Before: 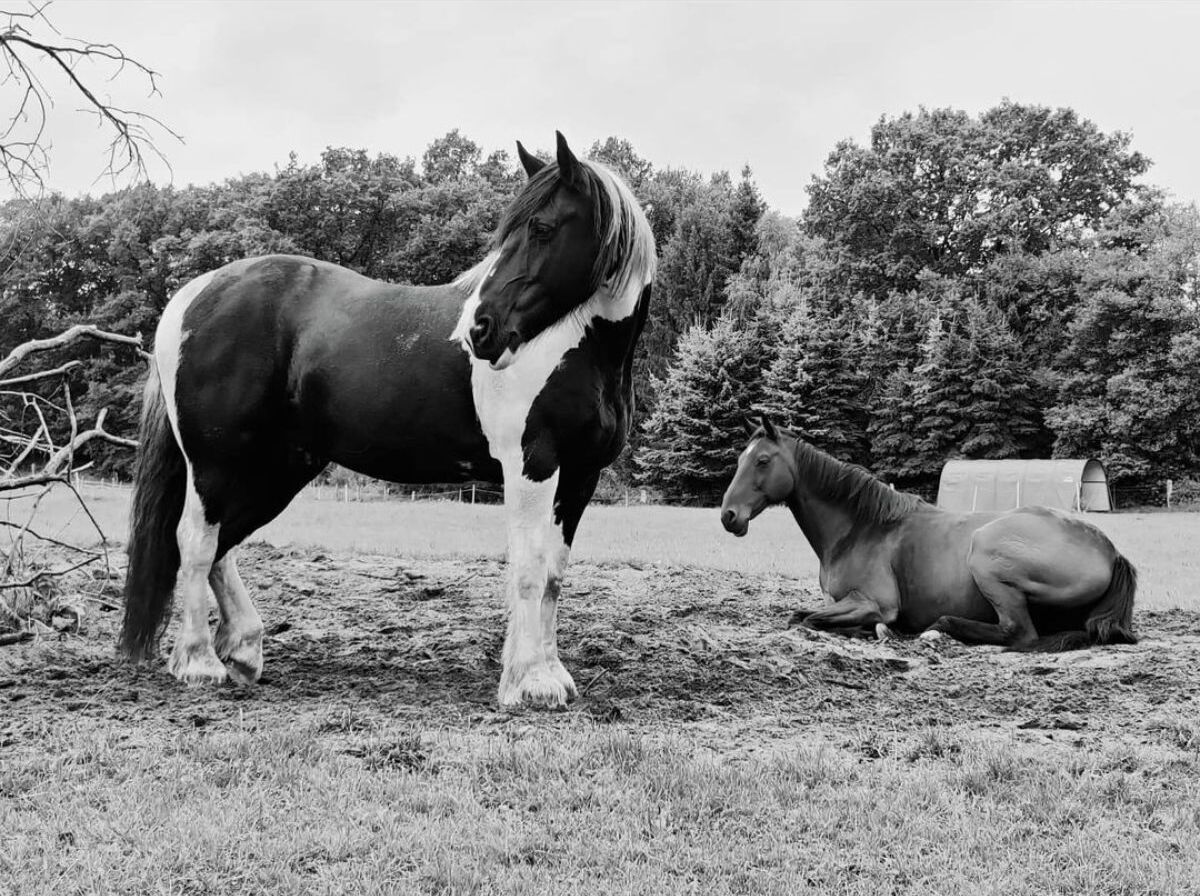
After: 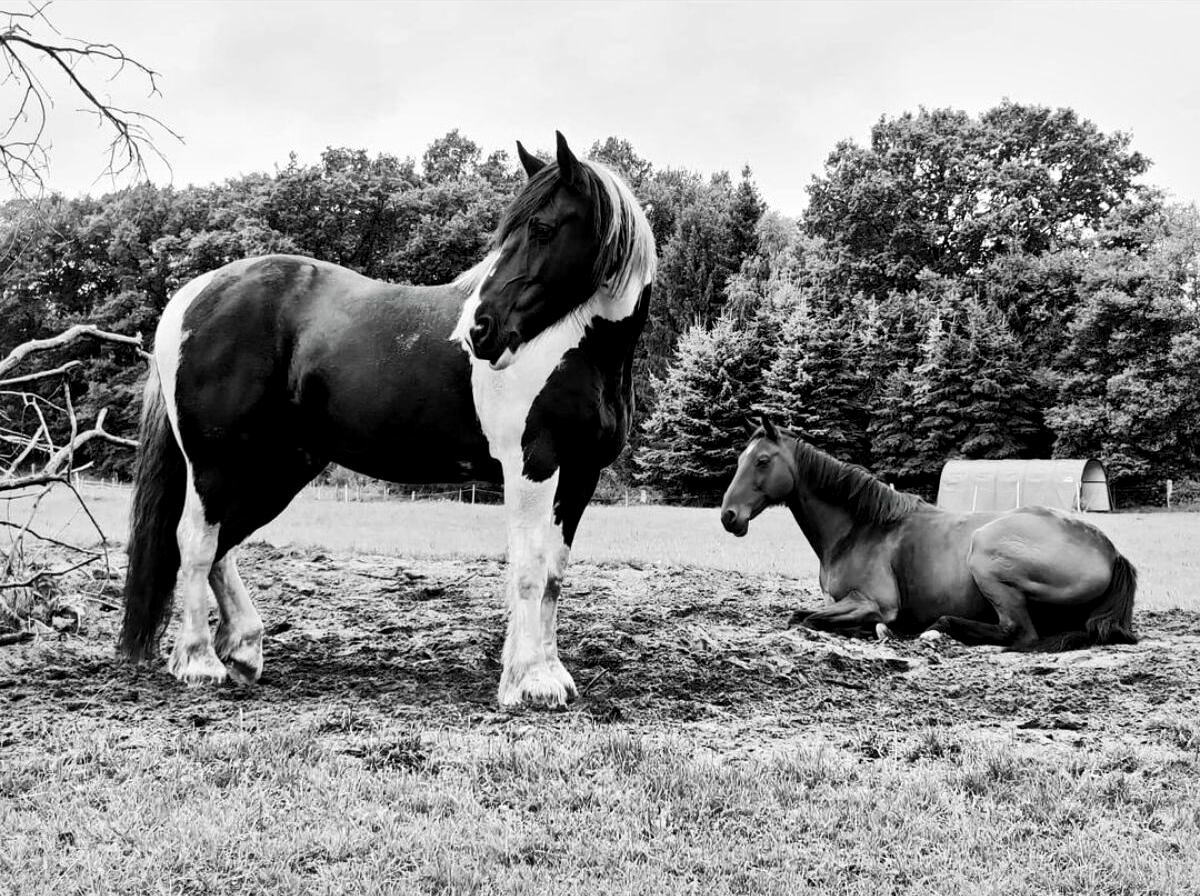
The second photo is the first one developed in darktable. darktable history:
local contrast: mode bilateral grid, contrast 25, coarseness 47, detail 151%, midtone range 0.2
contrast brightness saturation: contrast 0.18, saturation 0.3
